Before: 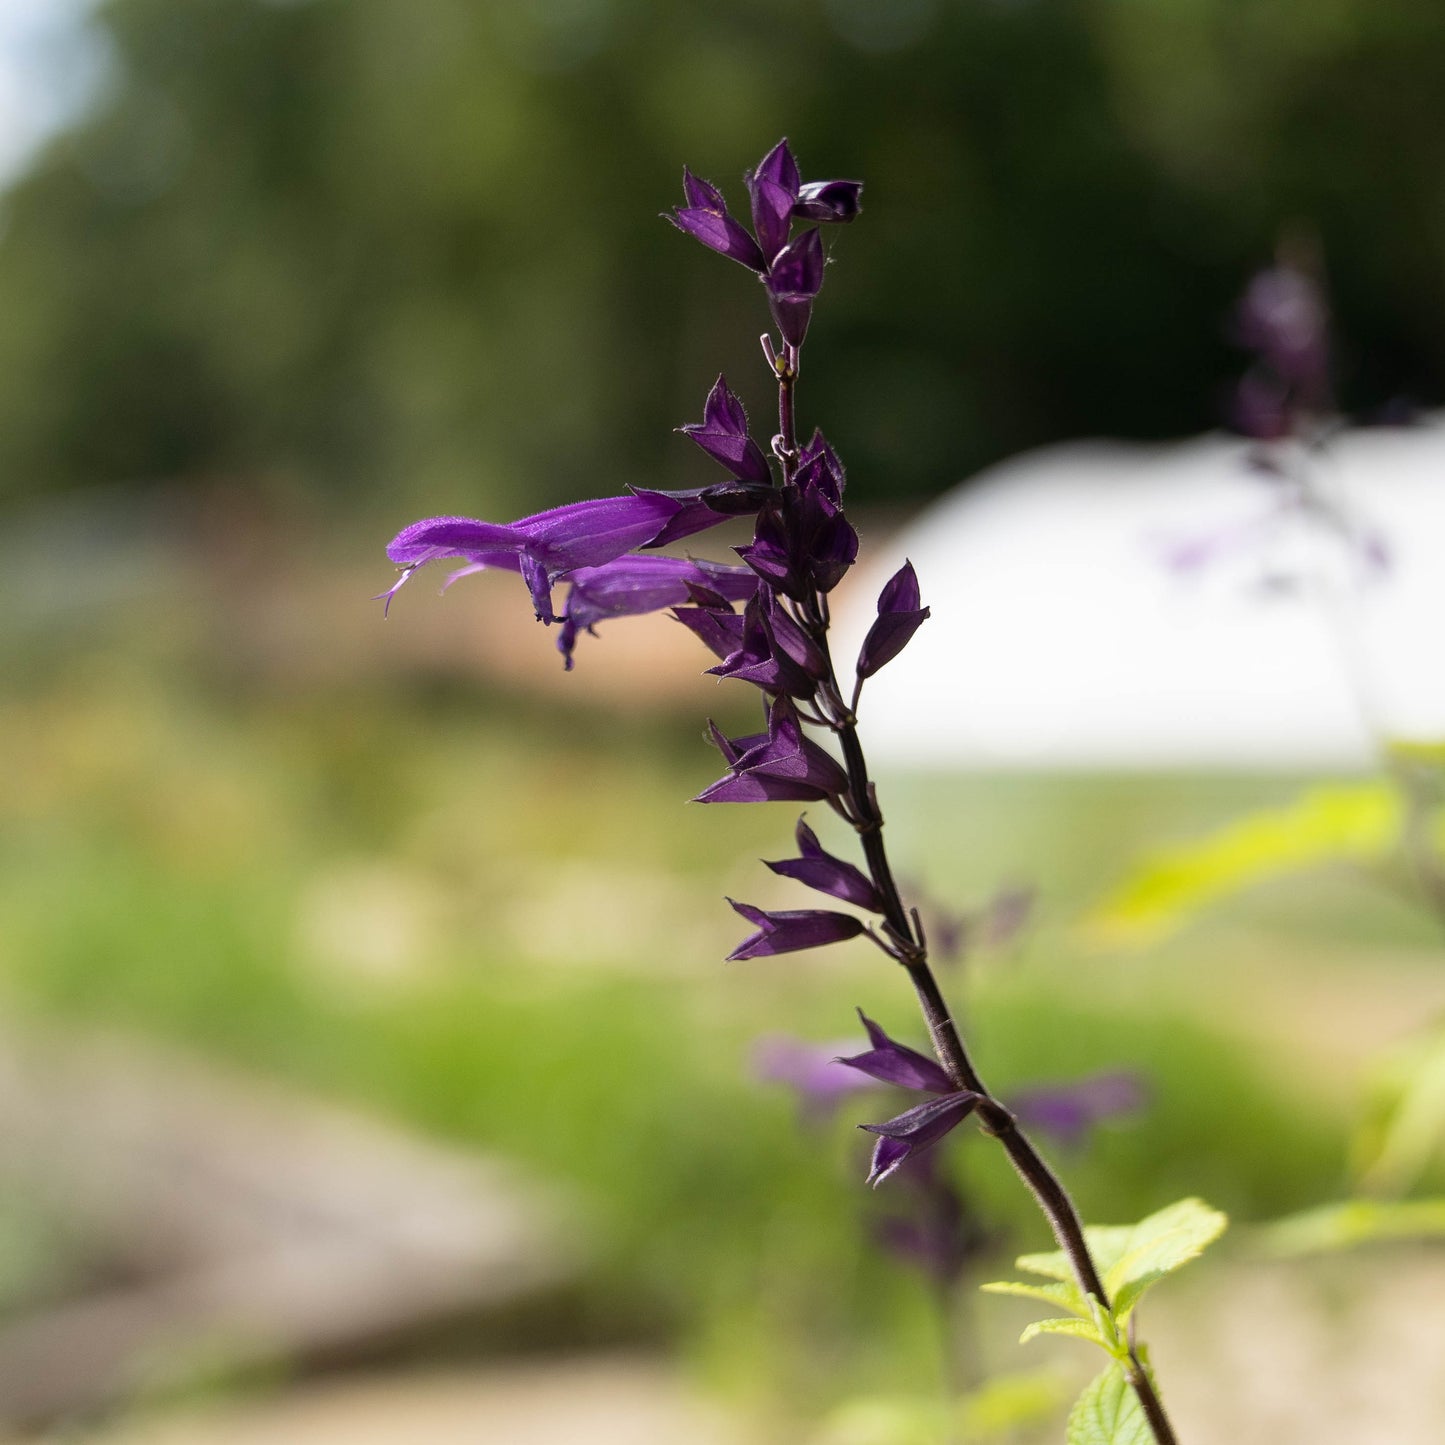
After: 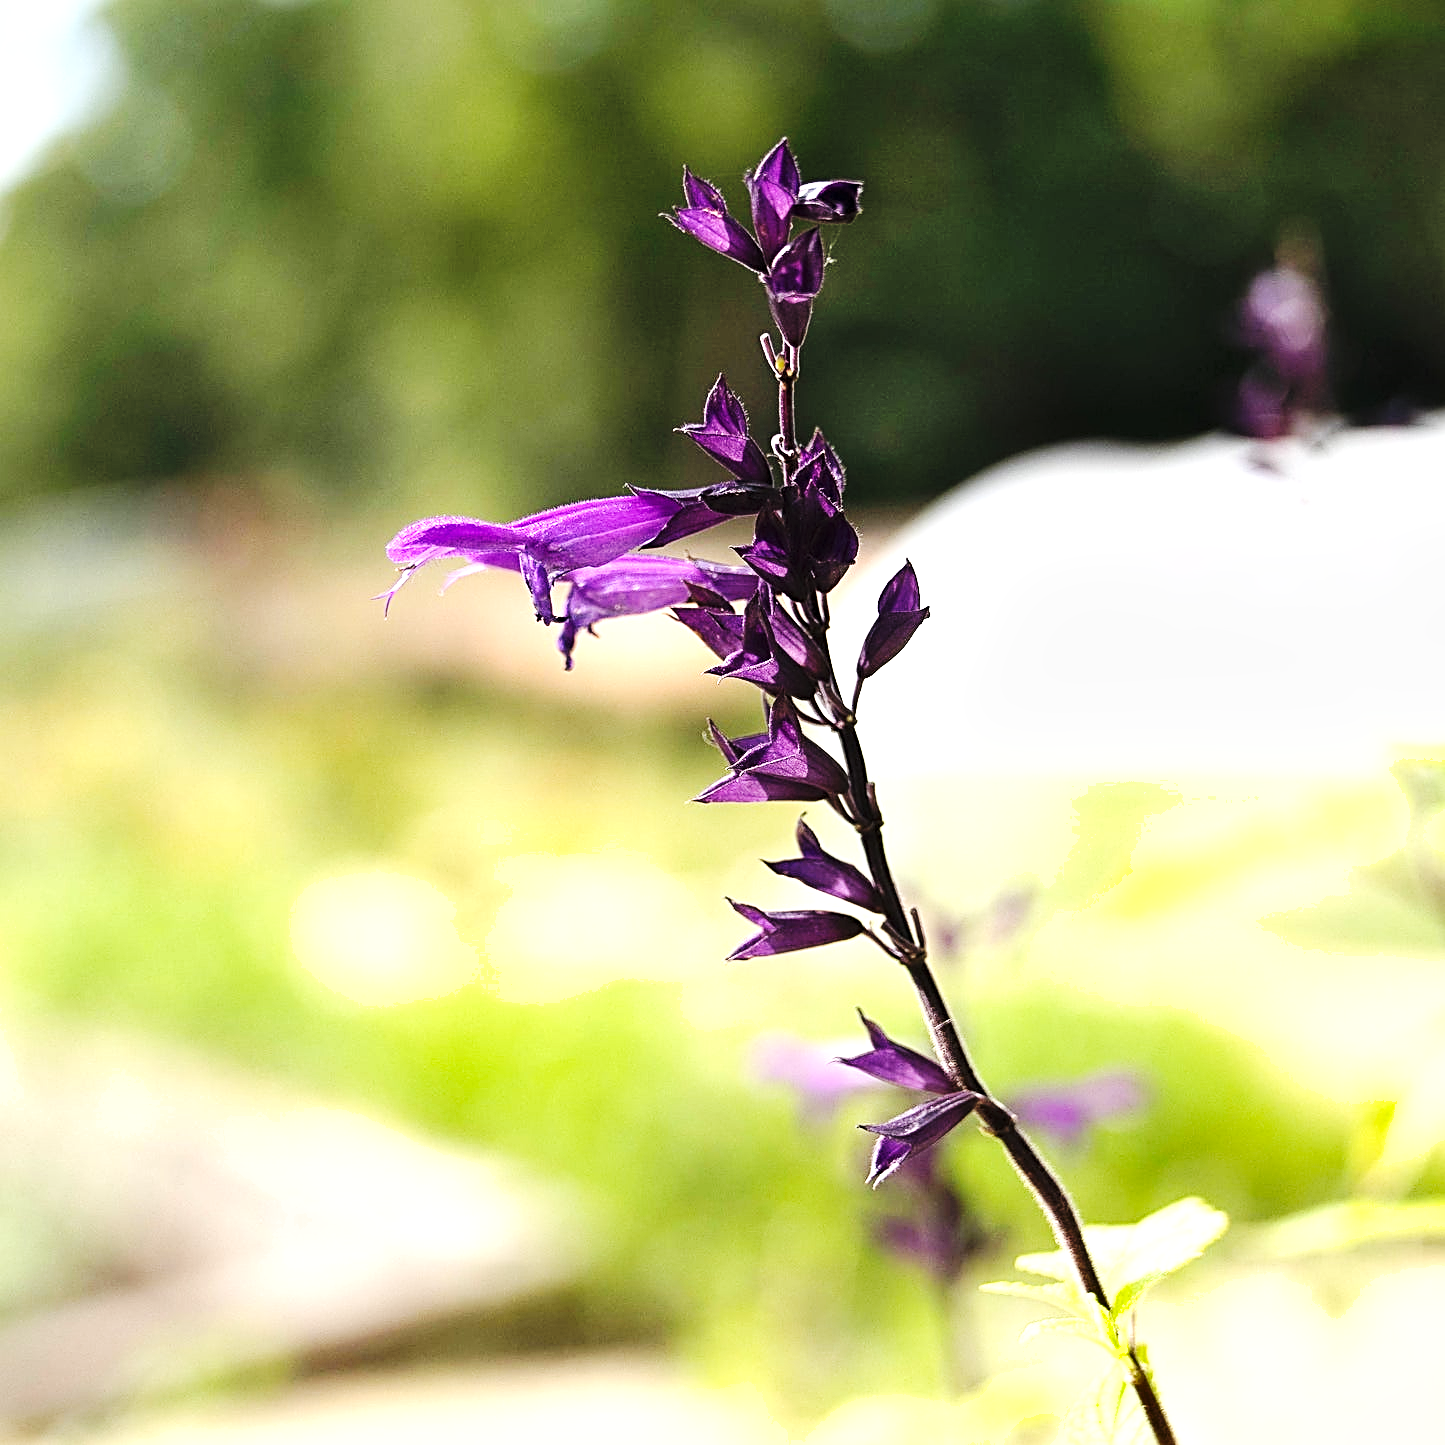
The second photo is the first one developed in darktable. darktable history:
contrast brightness saturation: contrast 0.046, brightness 0.059, saturation 0.007
exposure: exposure 0.6 EV, compensate exposure bias true, compensate highlight preservation false
sharpen: radius 2.818, amount 0.704
shadows and highlights: radius 45.12, white point adjustment 6.52, compress 79.49%, soften with gaussian
base curve: curves: ch0 [(0, 0) (0.036, 0.025) (0.121, 0.166) (0.206, 0.329) (0.605, 0.79) (1, 1)], preserve colors none
